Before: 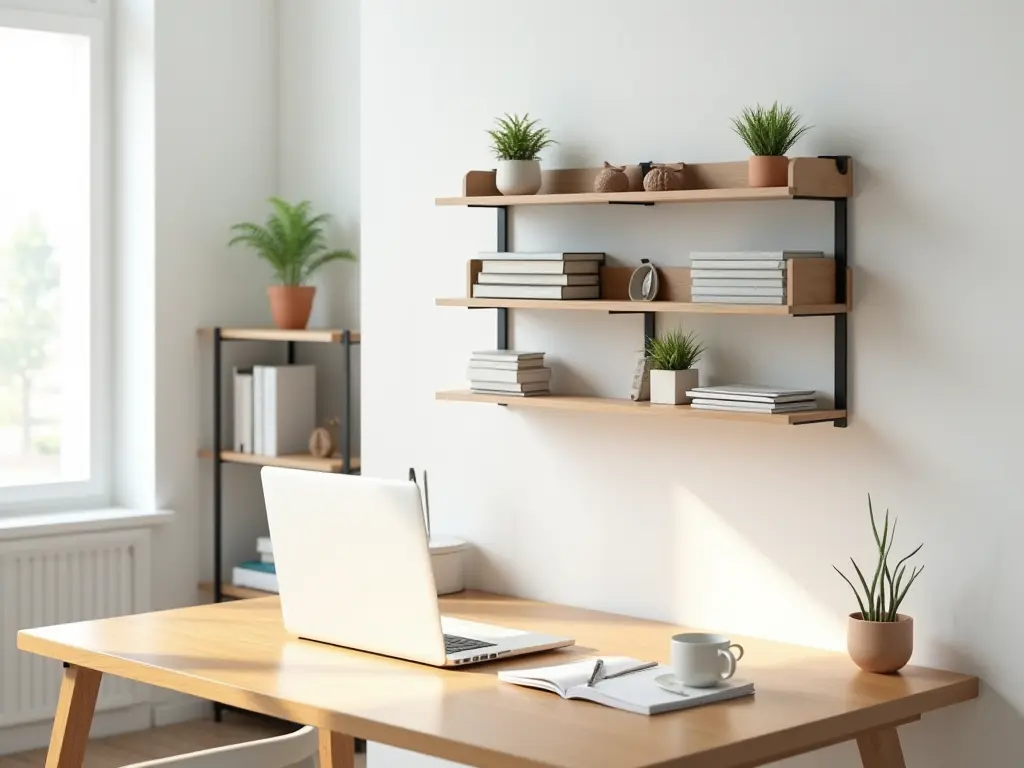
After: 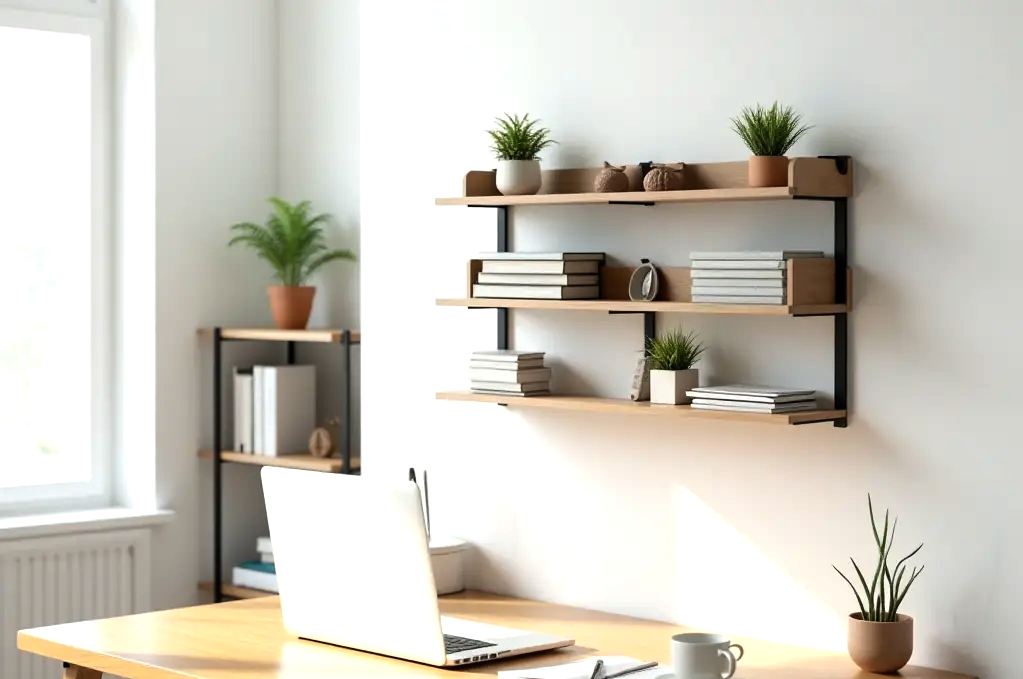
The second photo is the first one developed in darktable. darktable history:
crop and rotate: top 0%, bottom 11.49%
color balance rgb: shadows lift › luminance -10%, power › luminance -9%, linear chroma grading › global chroma 10%, global vibrance 10%, contrast 15%, saturation formula JzAzBz (2021)
